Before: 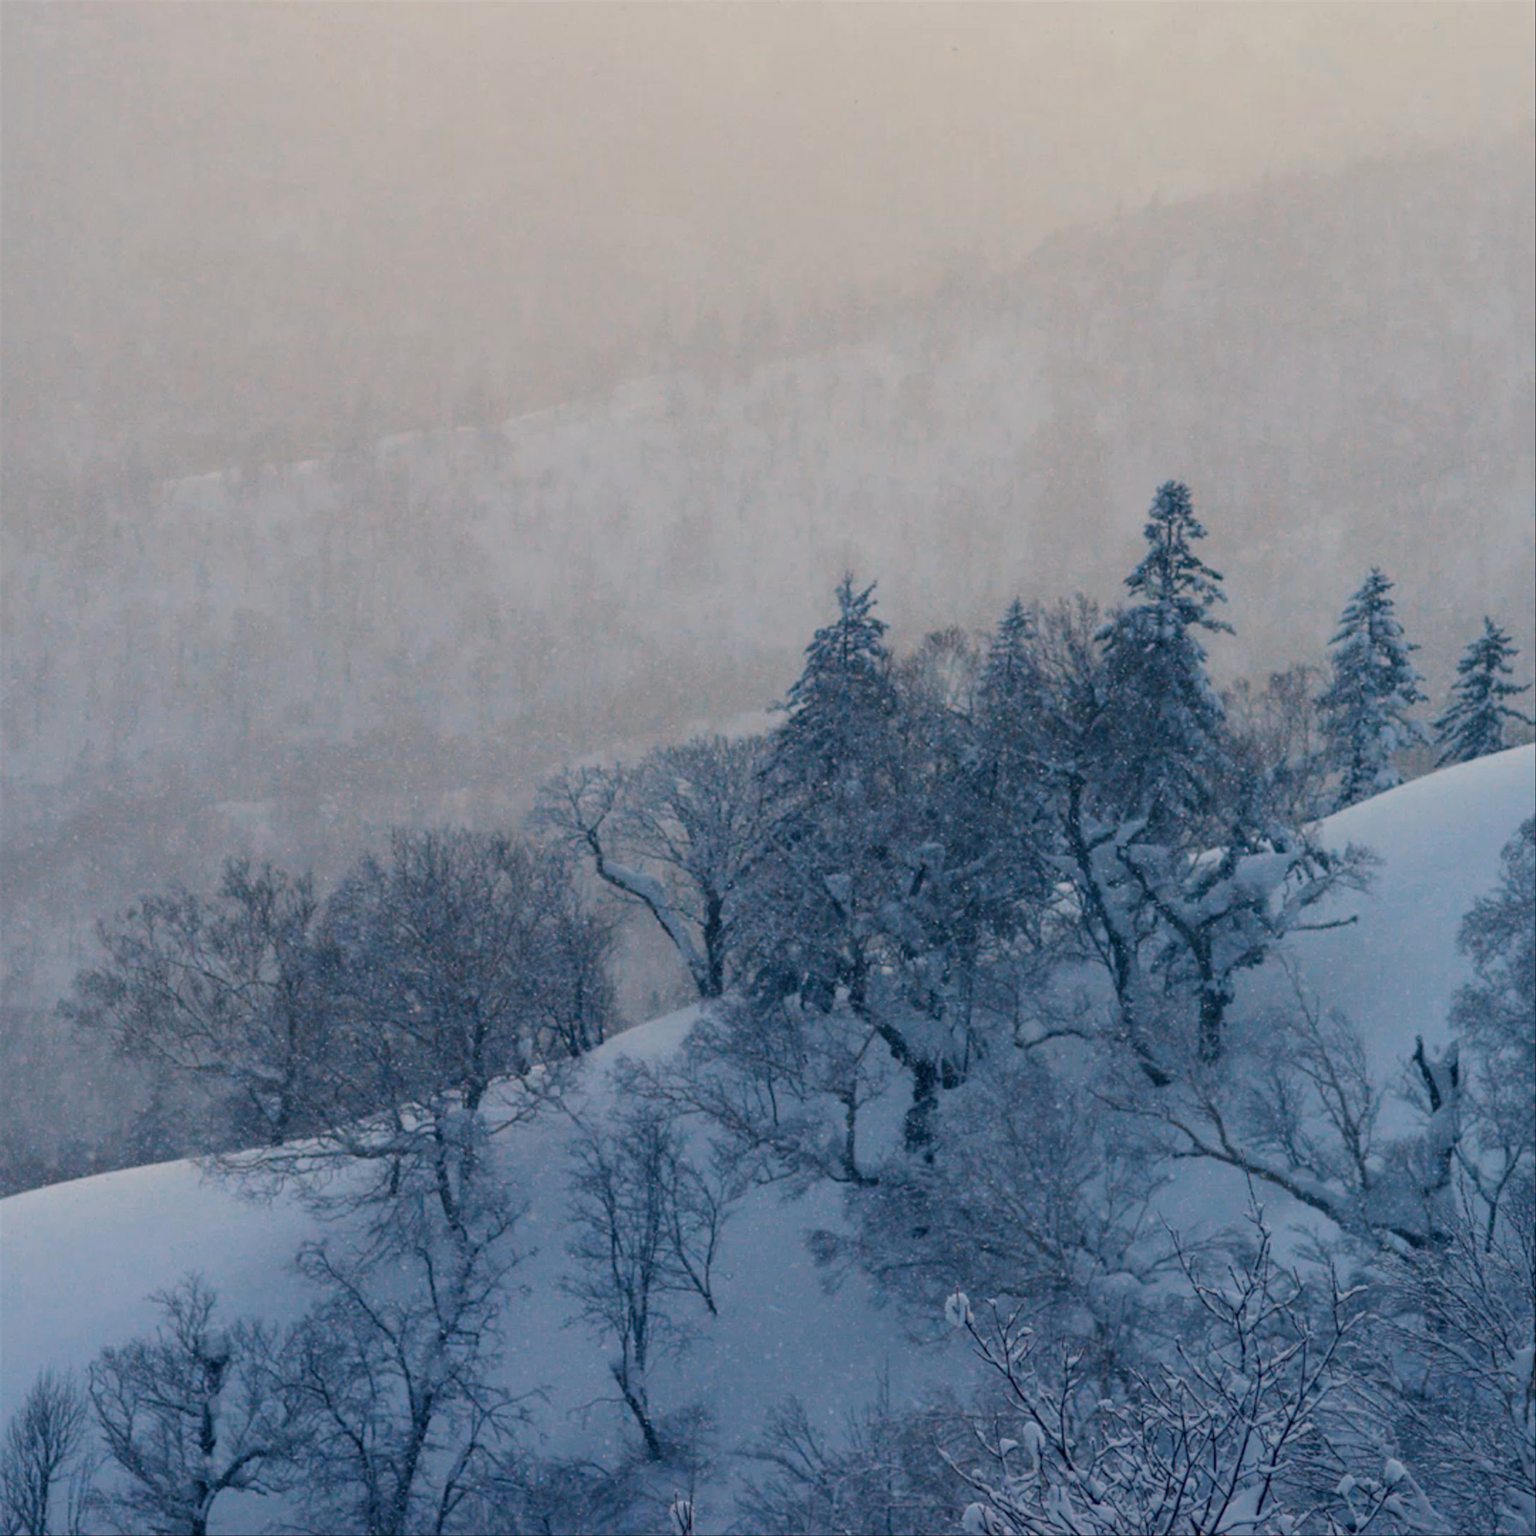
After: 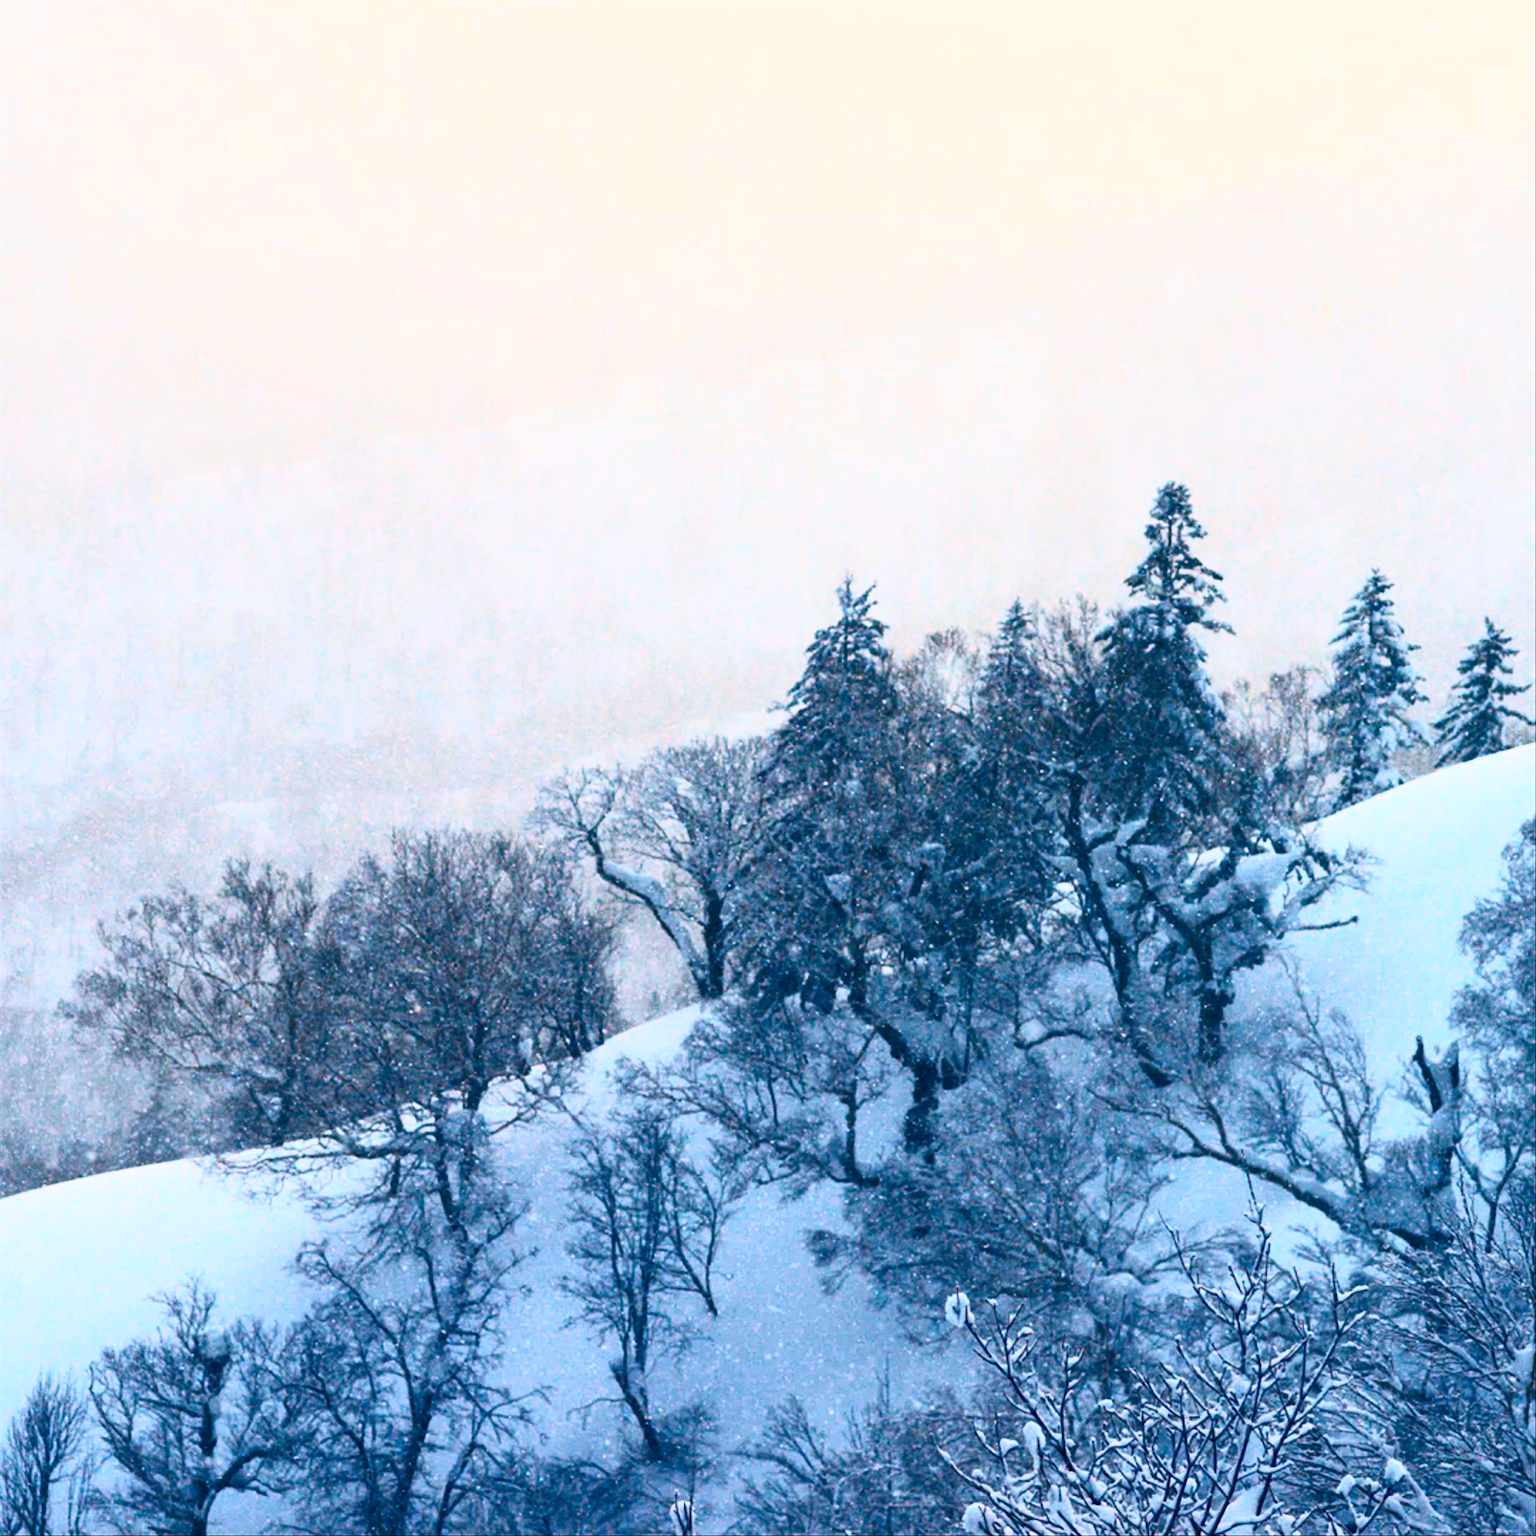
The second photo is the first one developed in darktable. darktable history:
tone curve: curves: ch0 [(0, 0) (0.003, 0.015) (0.011, 0.019) (0.025, 0.026) (0.044, 0.041) (0.069, 0.057) (0.1, 0.085) (0.136, 0.116) (0.177, 0.158) (0.224, 0.215) (0.277, 0.286) (0.335, 0.367) (0.399, 0.452) (0.468, 0.534) (0.543, 0.612) (0.623, 0.698) (0.709, 0.775) (0.801, 0.858) (0.898, 0.928) (1, 1)], color space Lab, independent channels, preserve colors none
contrast brightness saturation: contrast 0.829, brightness 0.606, saturation 0.594
exposure: exposure -0.002 EV, compensate highlight preservation false
